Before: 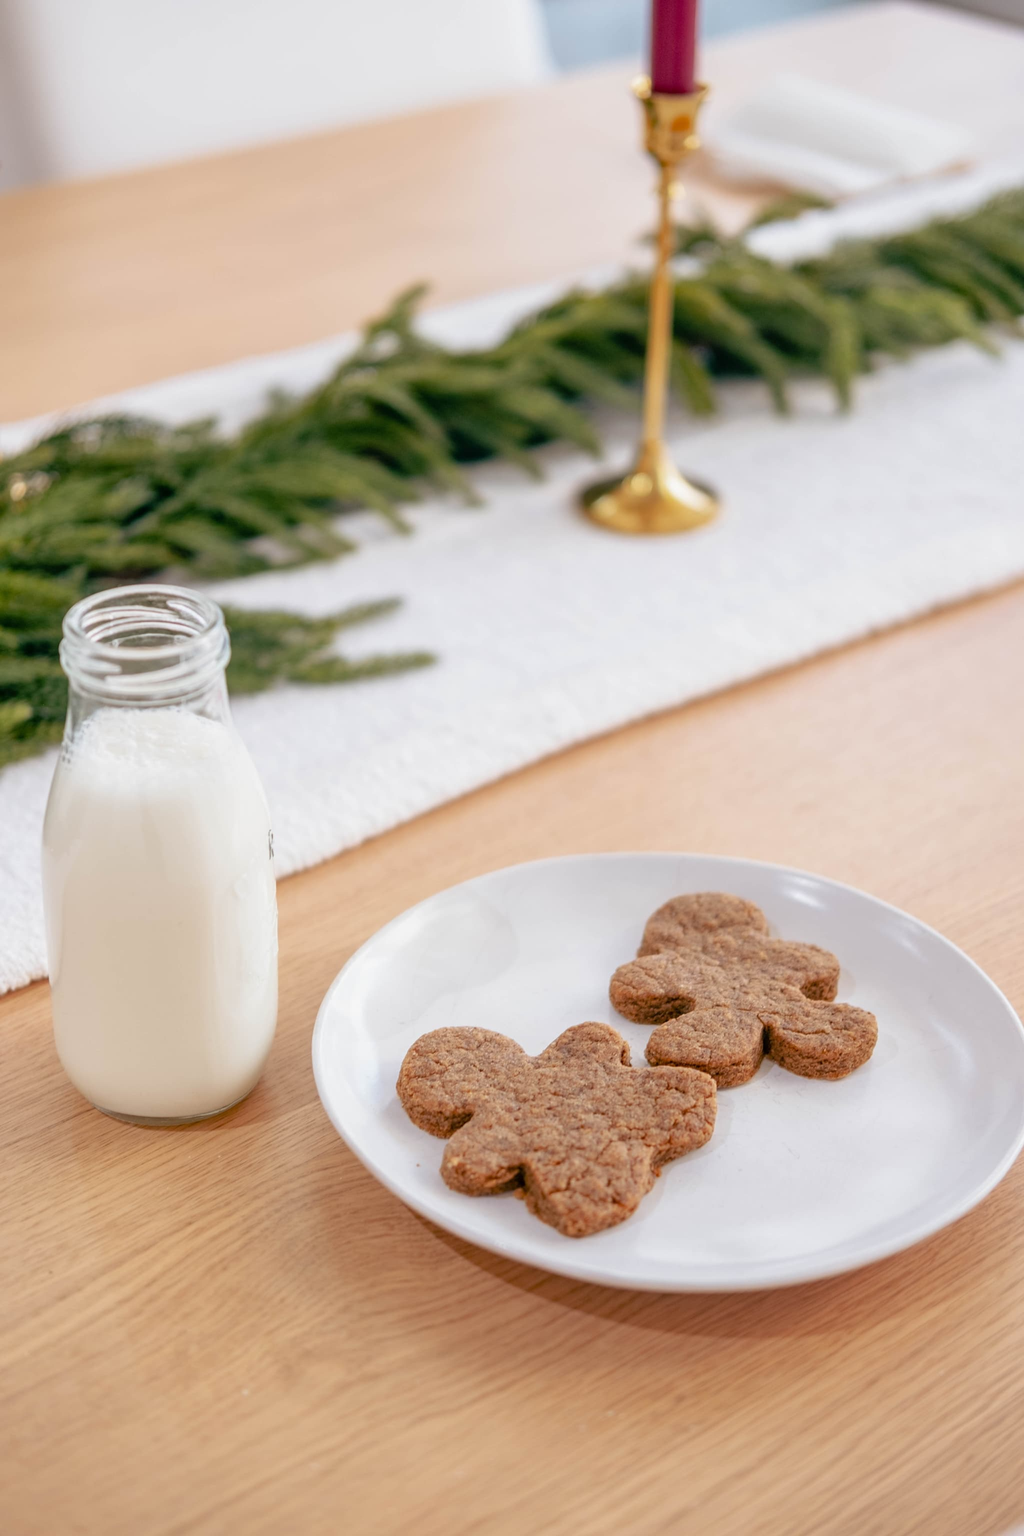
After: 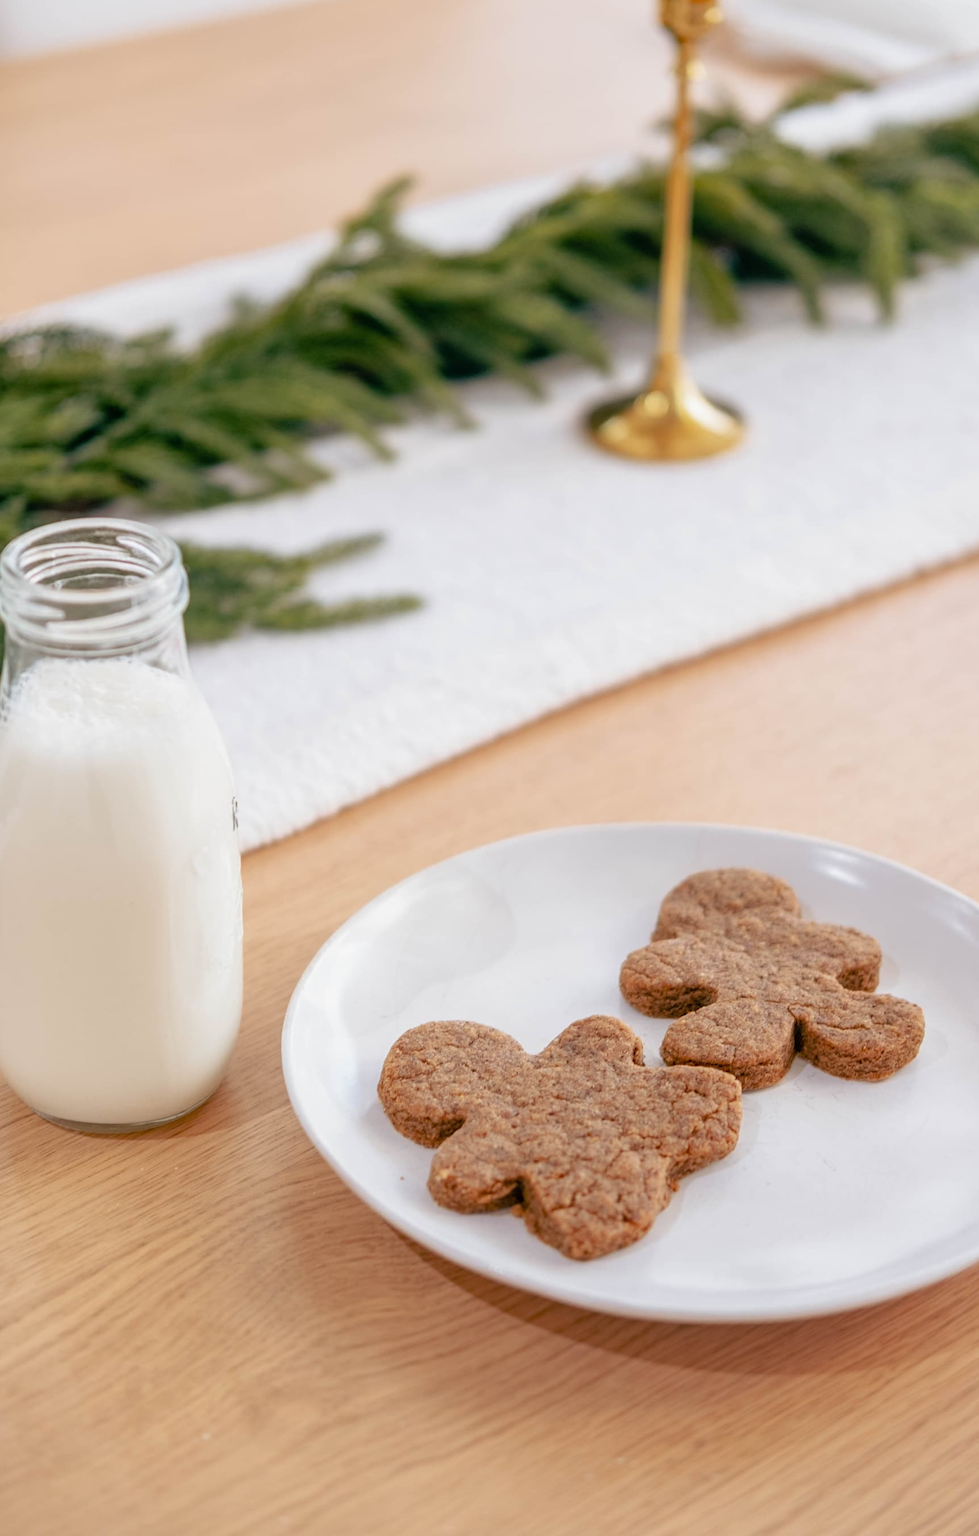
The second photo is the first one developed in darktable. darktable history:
crop: left 6.331%, top 8.398%, right 9.527%, bottom 3.63%
